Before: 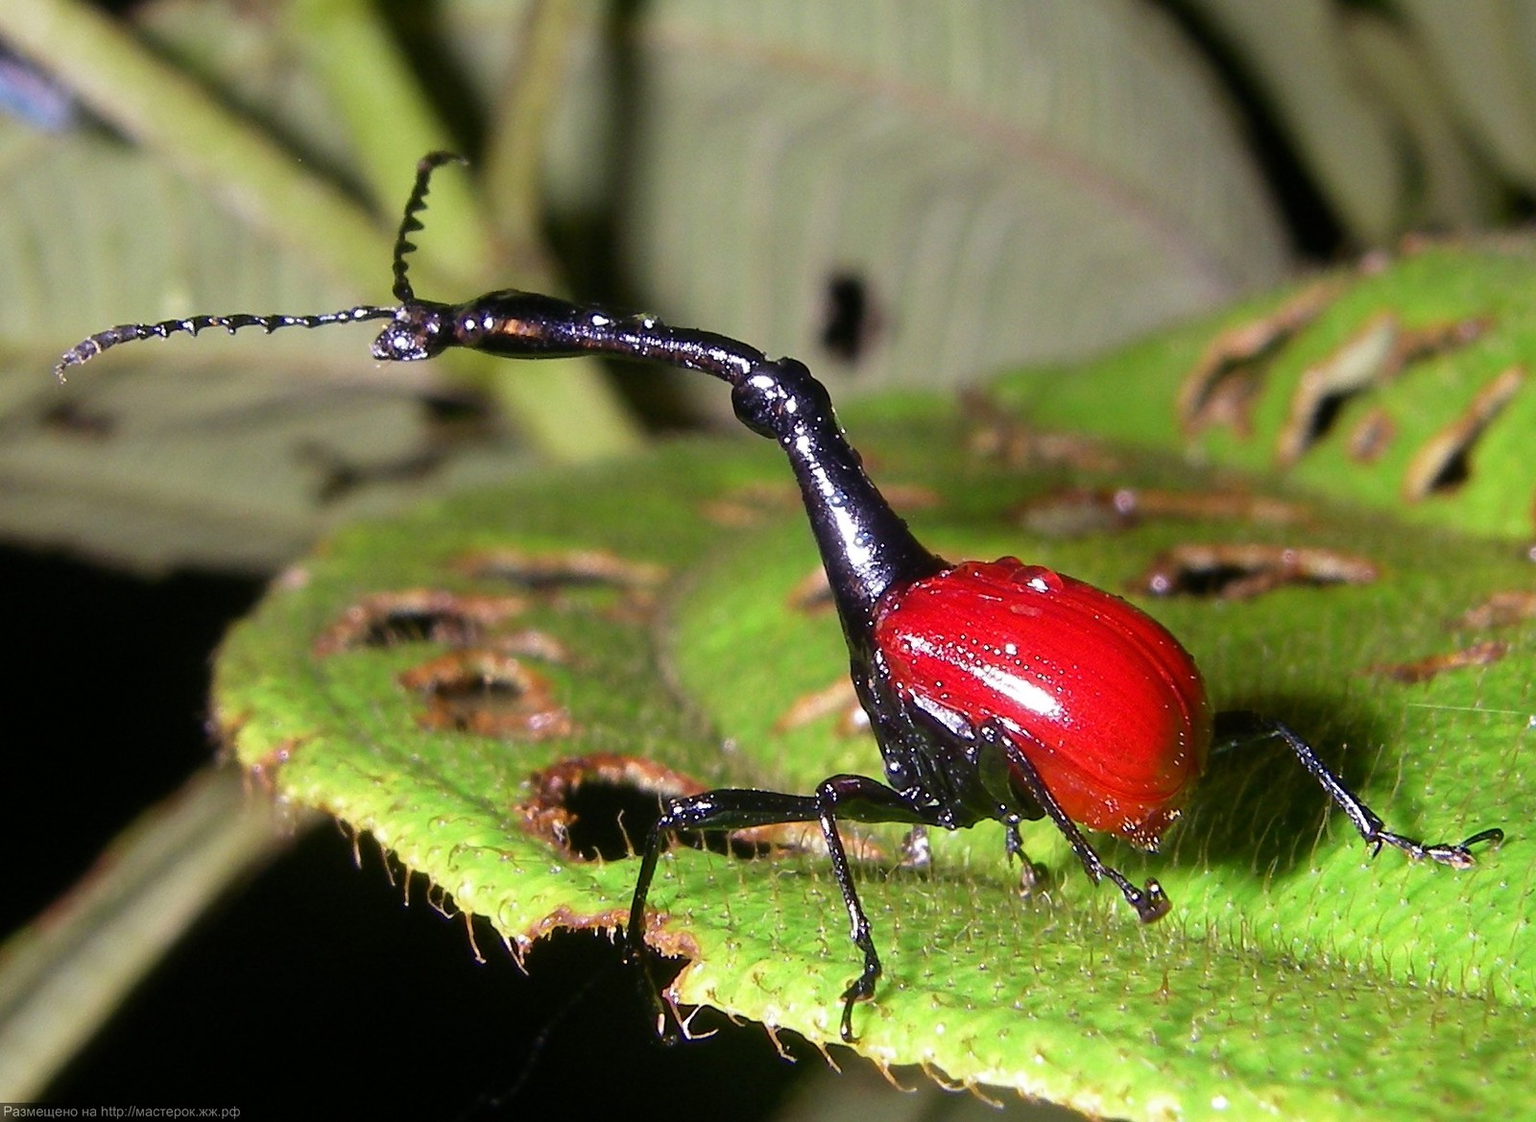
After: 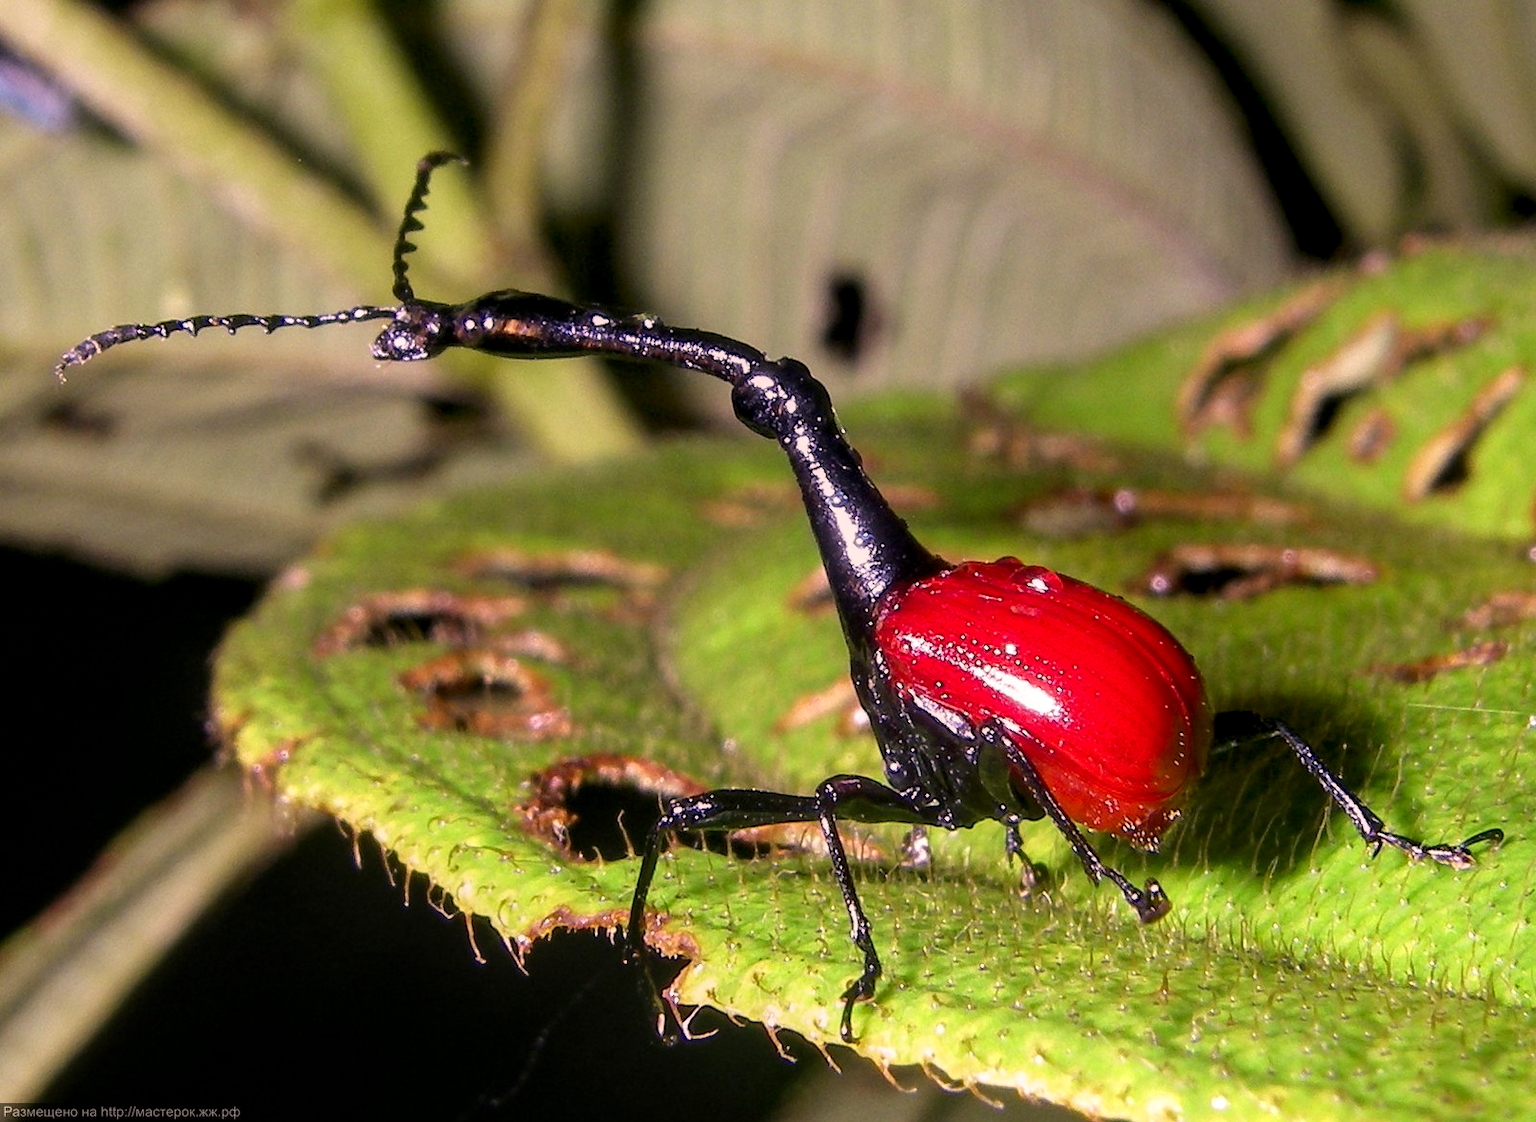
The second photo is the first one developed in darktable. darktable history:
local contrast: detail 130%
color correction: highlights a* 12.33, highlights b* 5.58
